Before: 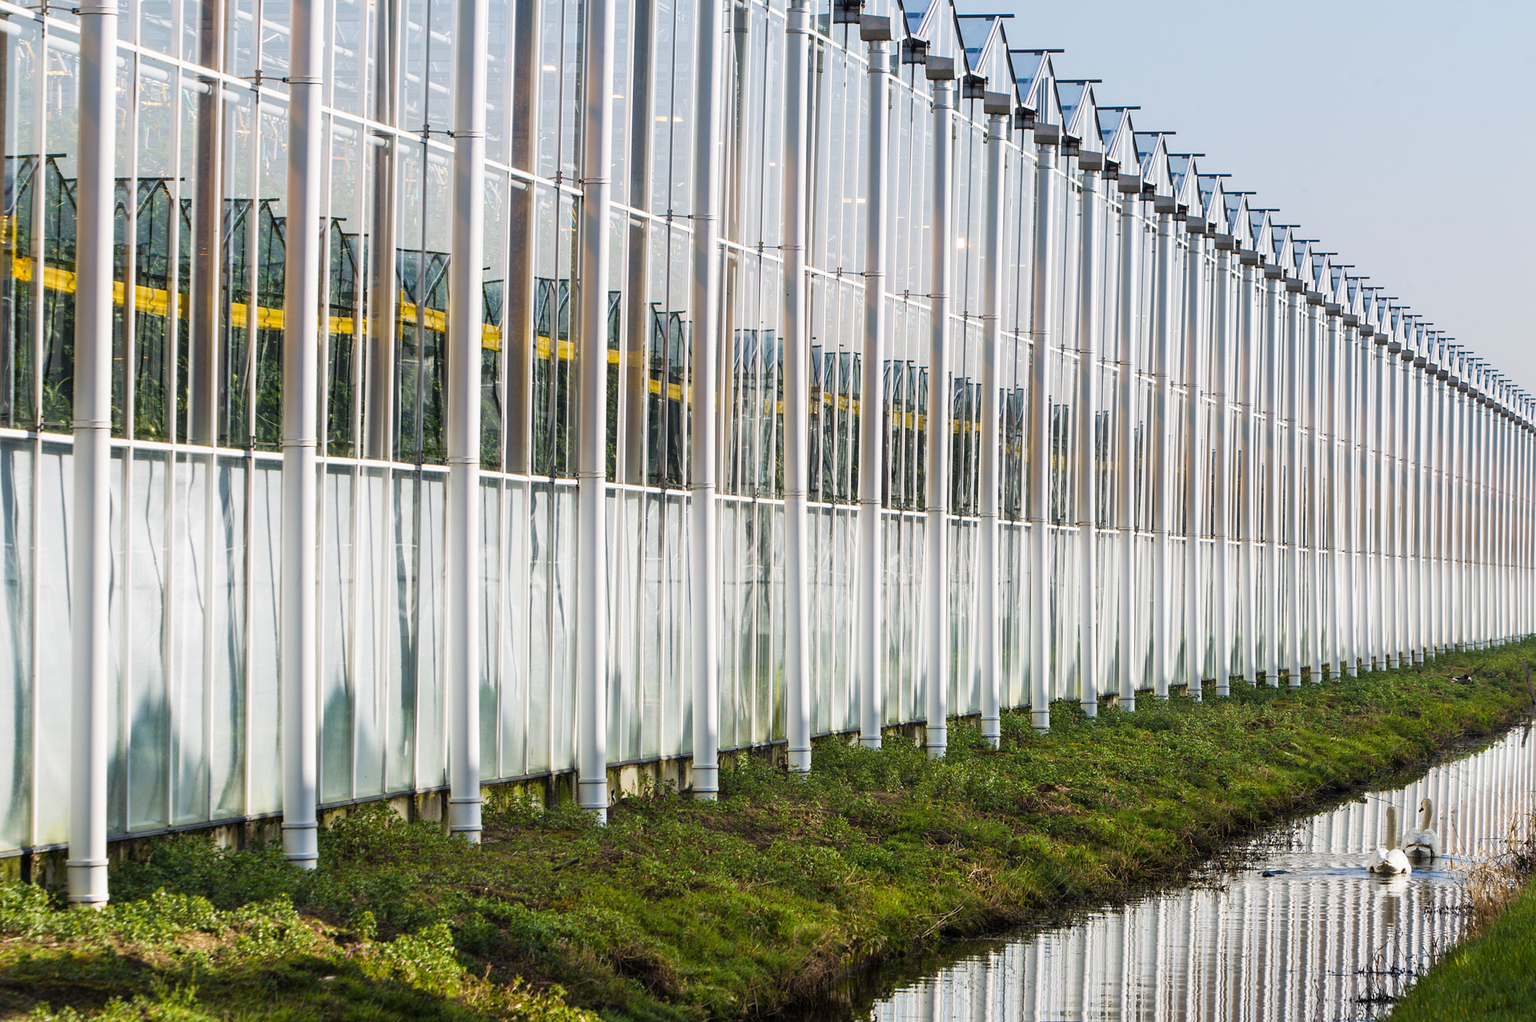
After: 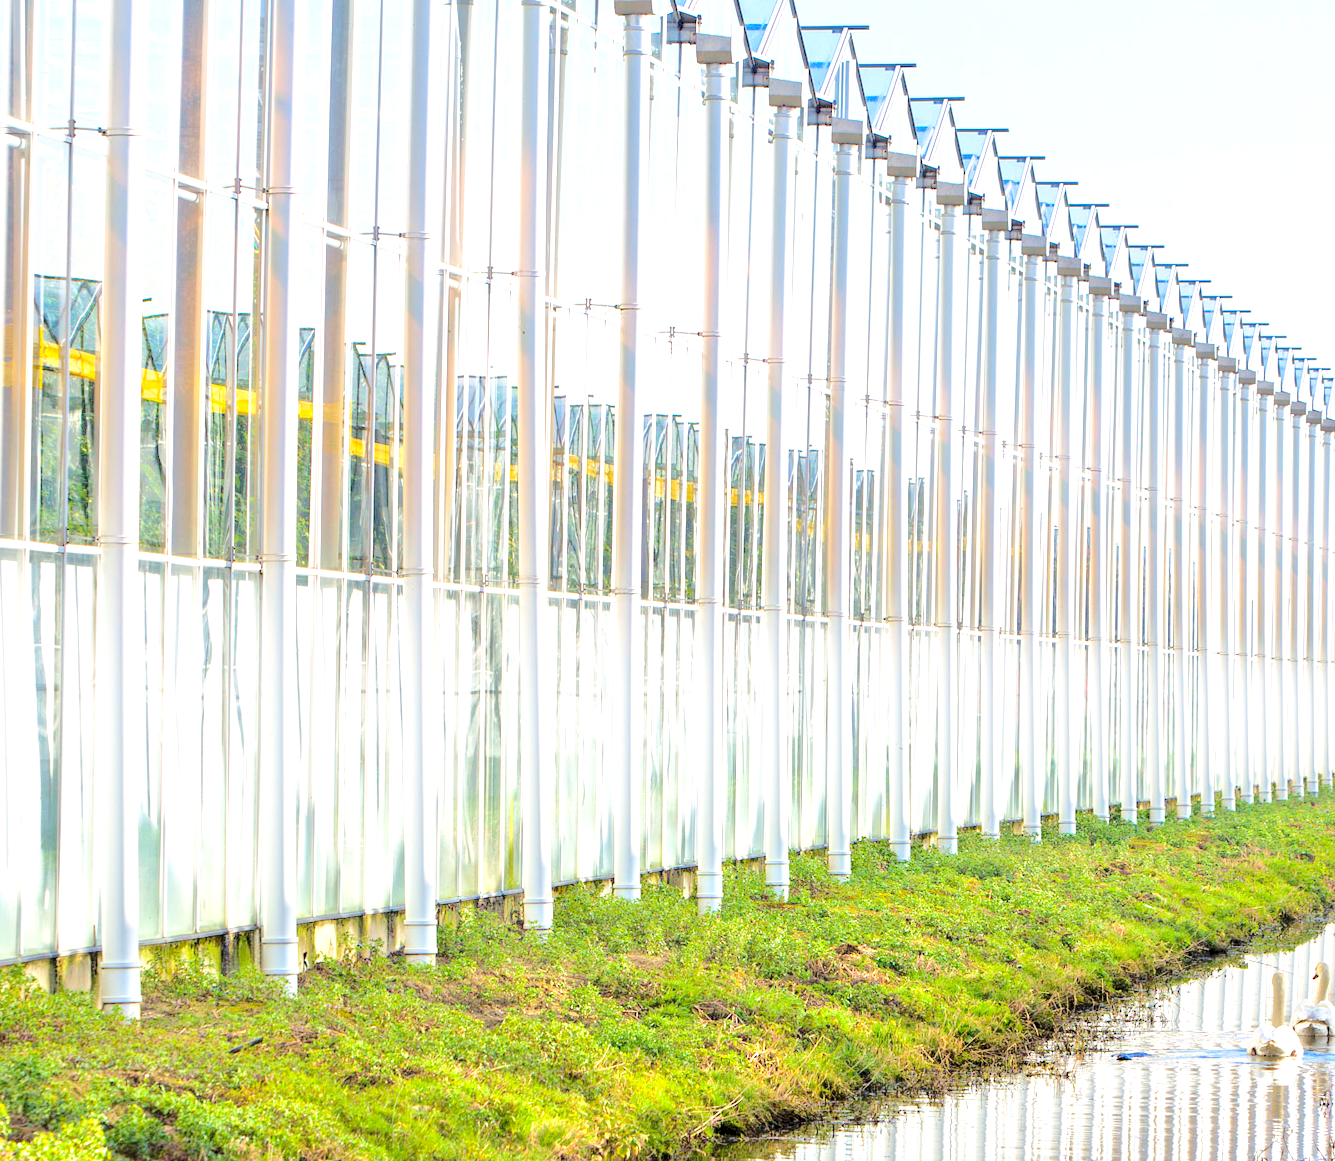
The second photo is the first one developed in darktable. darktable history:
levels: levels [0.008, 0.318, 0.836]
tone equalizer: -7 EV 0.15 EV, -6 EV 0.6 EV, -5 EV 1.15 EV, -4 EV 1.33 EV, -3 EV 1.15 EV, -2 EV 0.6 EV, -1 EV 0.15 EV, mask exposure compensation -0.5 EV
exposure: black level correction 0.001, exposure 0.191 EV, compensate highlight preservation false
crop and rotate: left 24.034%, top 2.838%, right 6.406%, bottom 6.299%
